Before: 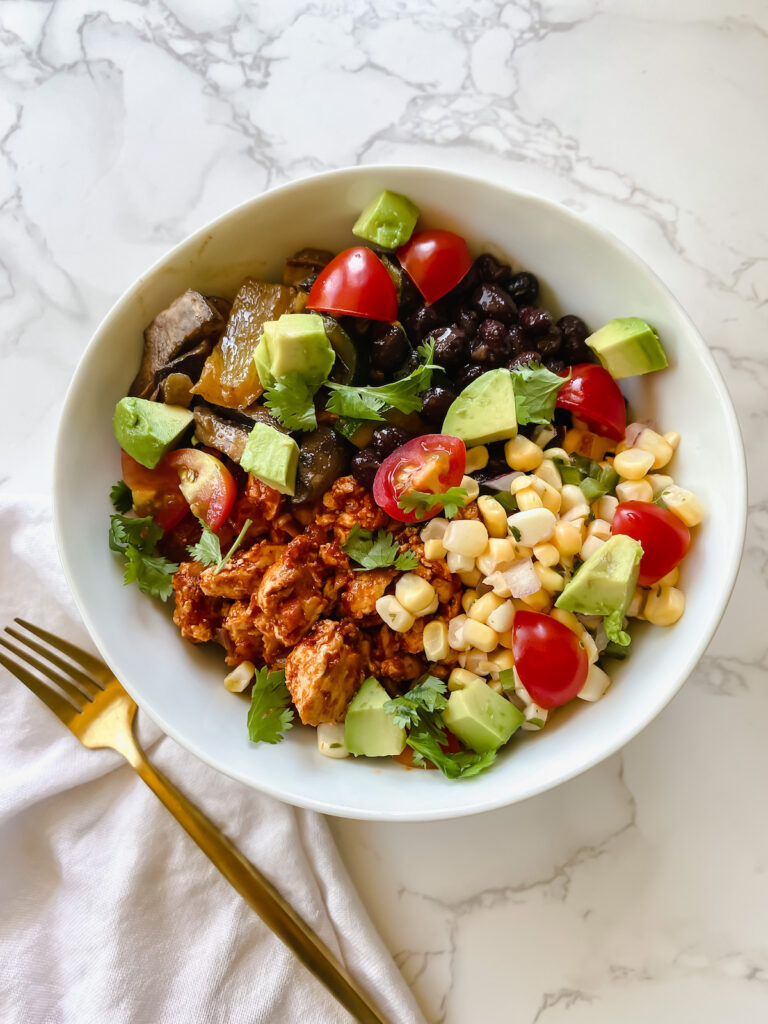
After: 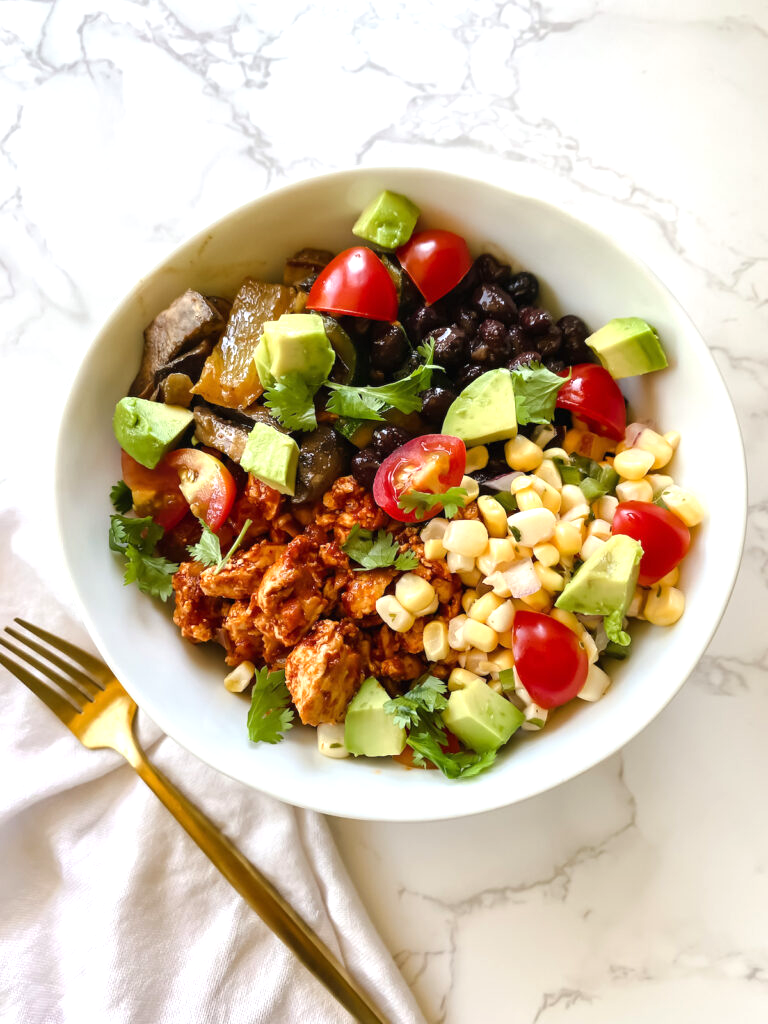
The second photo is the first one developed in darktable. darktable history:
tone equalizer: -8 EV -0.449 EV, -7 EV -0.362 EV, -6 EV -0.359 EV, -5 EV -0.242 EV, -3 EV 0.218 EV, -2 EV 0.358 EV, -1 EV 0.379 EV, +0 EV 0.445 EV, smoothing diameter 24.8%, edges refinement/feathering 10.87, preserve details guided filter
color correction: highlights b* 0.018
